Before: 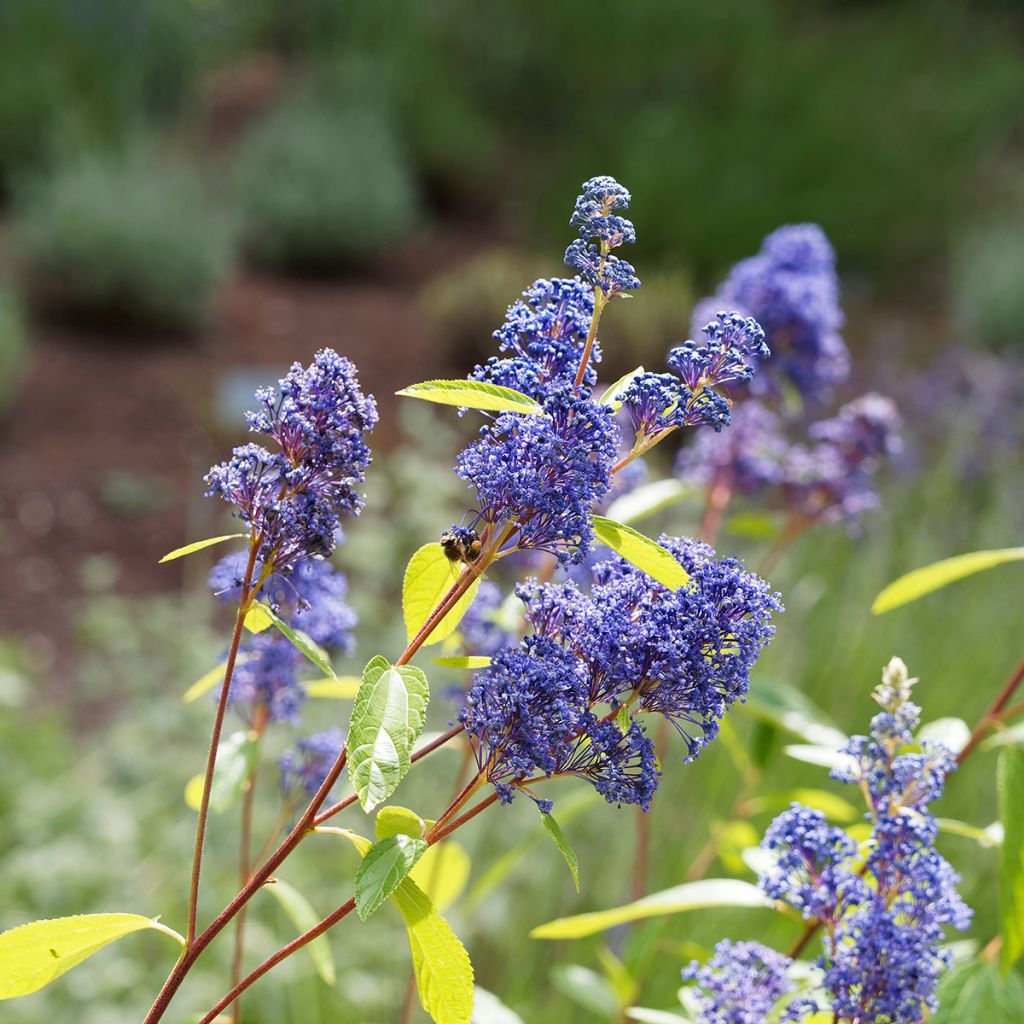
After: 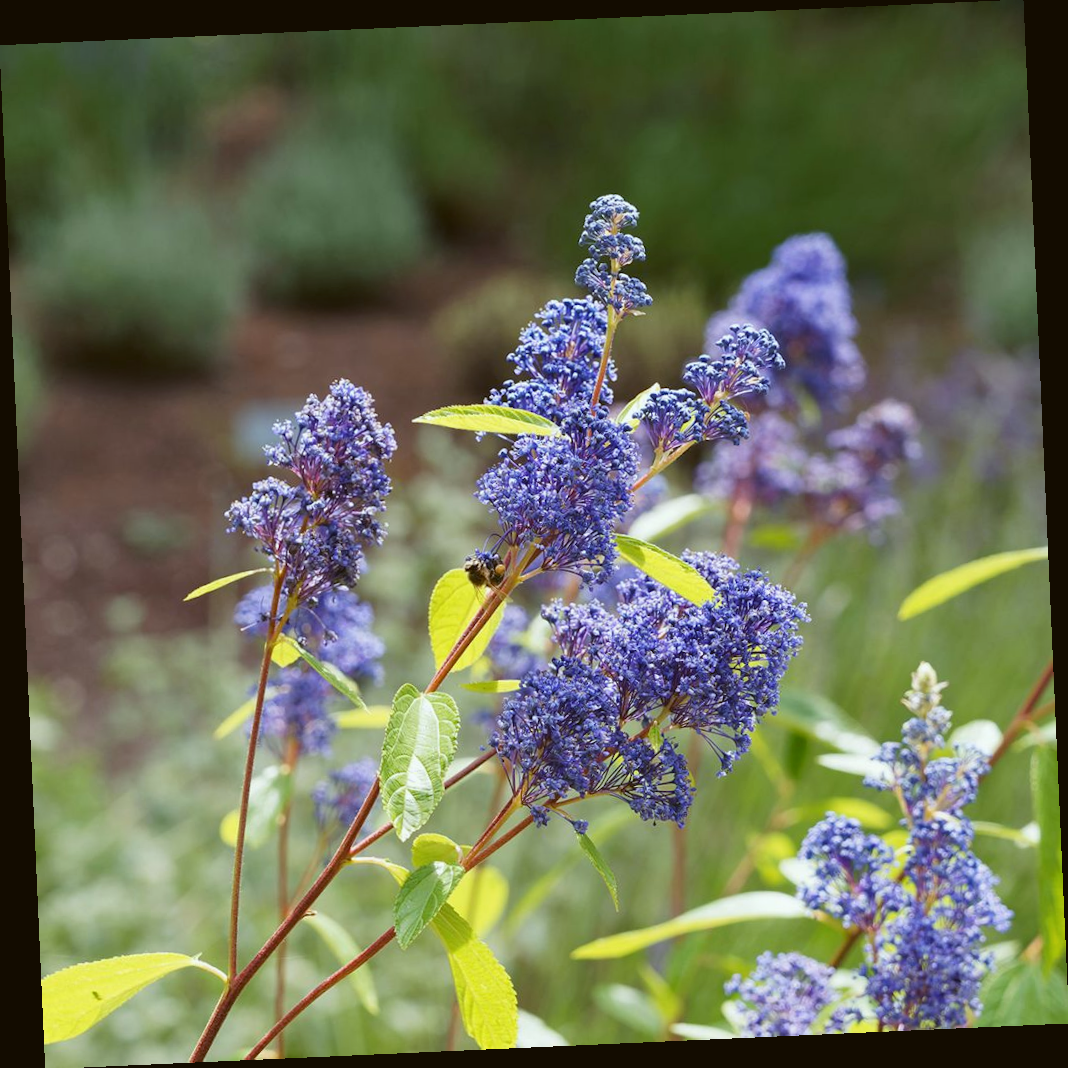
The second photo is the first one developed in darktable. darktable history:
color balance: lift [1.004, 1.002, 1.002, 0.998], gamma [1, 1.007, 1.002, 0.993], gain [1, 0.977, 1.013, 1.023], contrast -3.64%
rotate and perspective: rotation -2.56°, automatic cropping off
